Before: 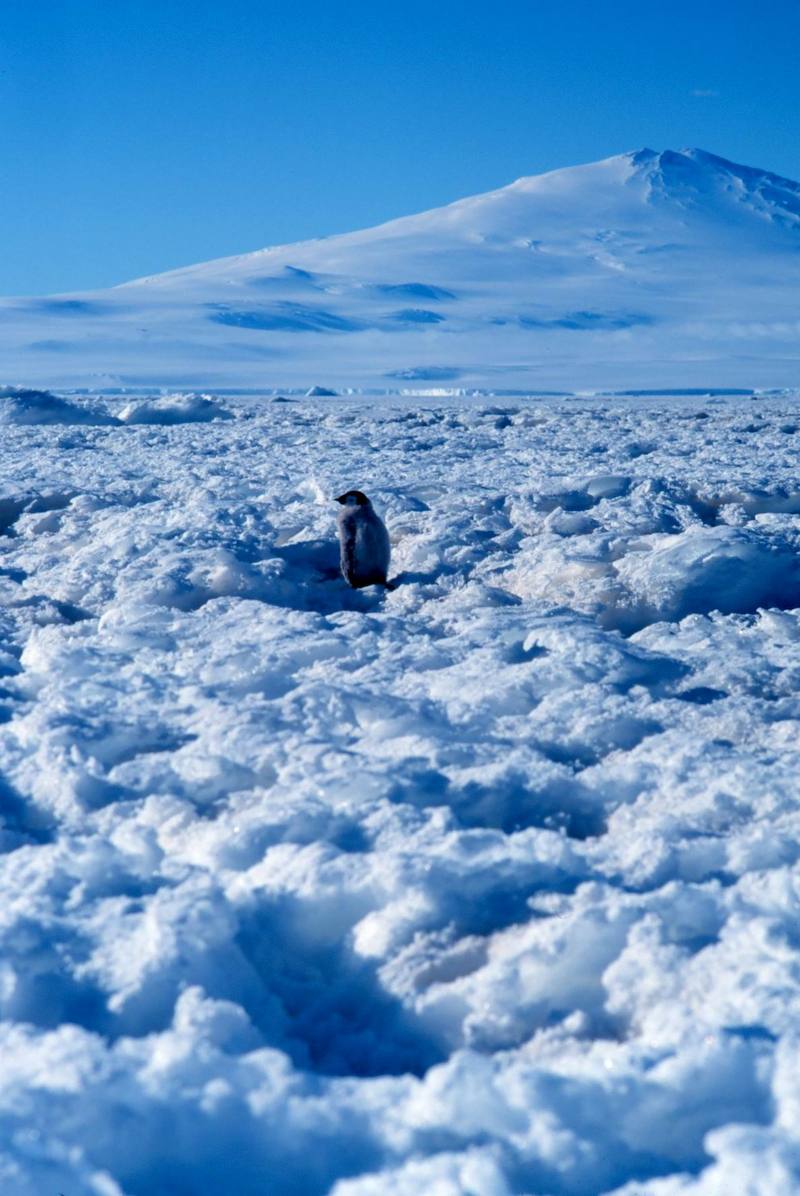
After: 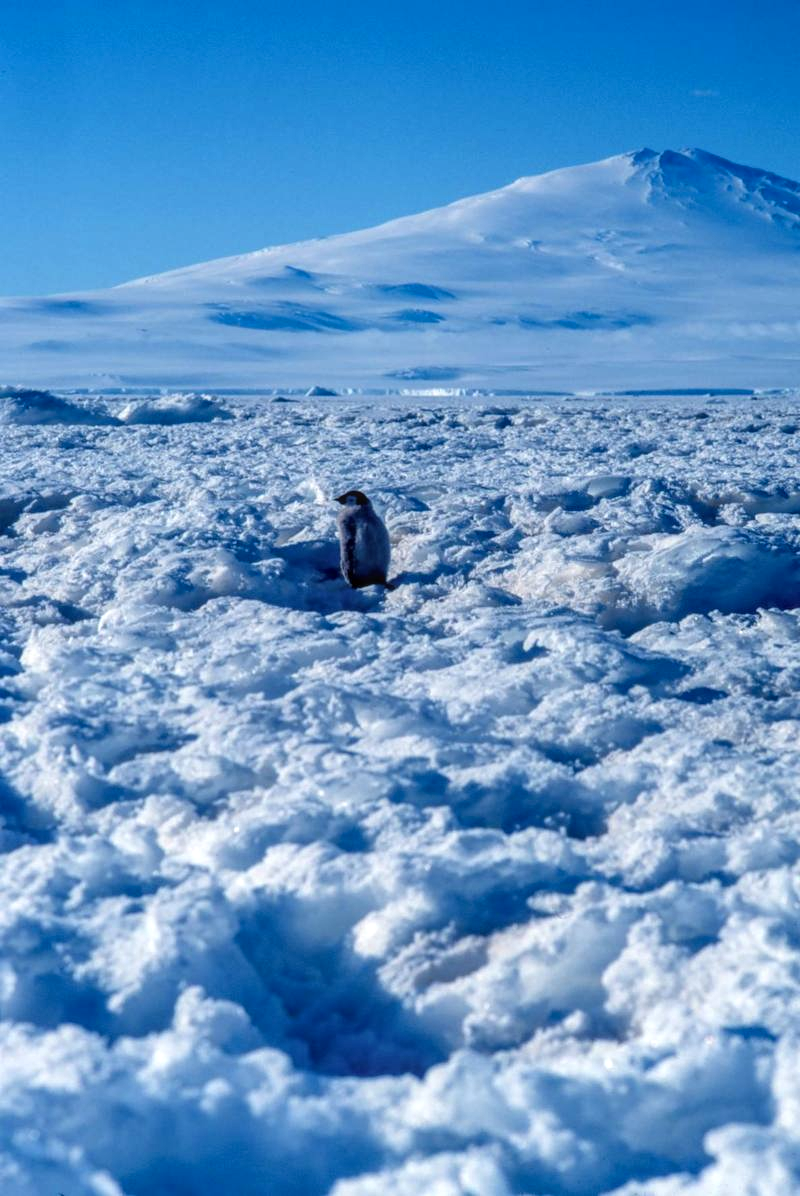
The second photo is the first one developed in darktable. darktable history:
local contrast: highlights 6%, shadows 4%, detail 133%
